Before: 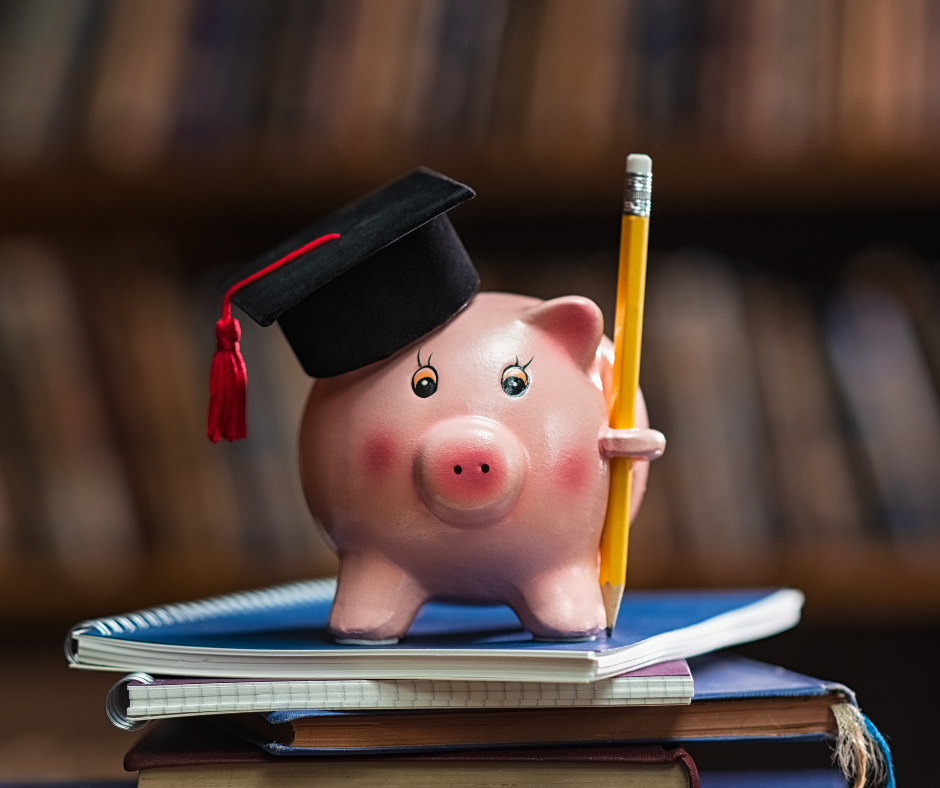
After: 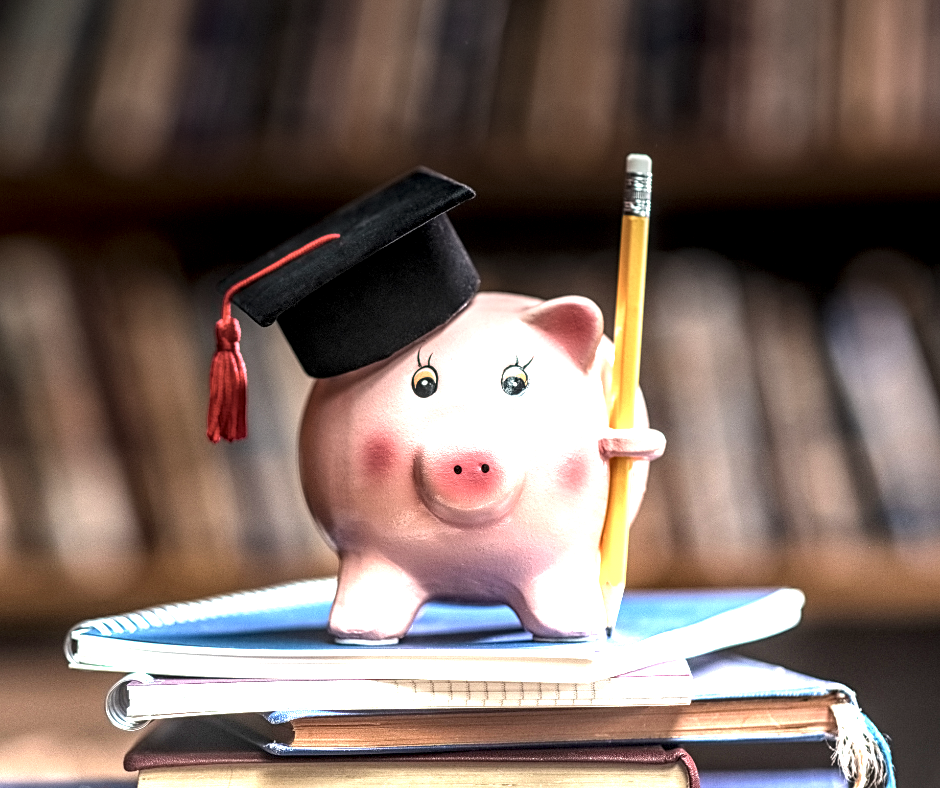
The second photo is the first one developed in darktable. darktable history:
contrast brightness saturation: contrast 0.06, brightness -0.01, saturation -0.23
local contrast: highlights 60%, shadows 60%, detail 160%
graduated density: density -3.9 EV
